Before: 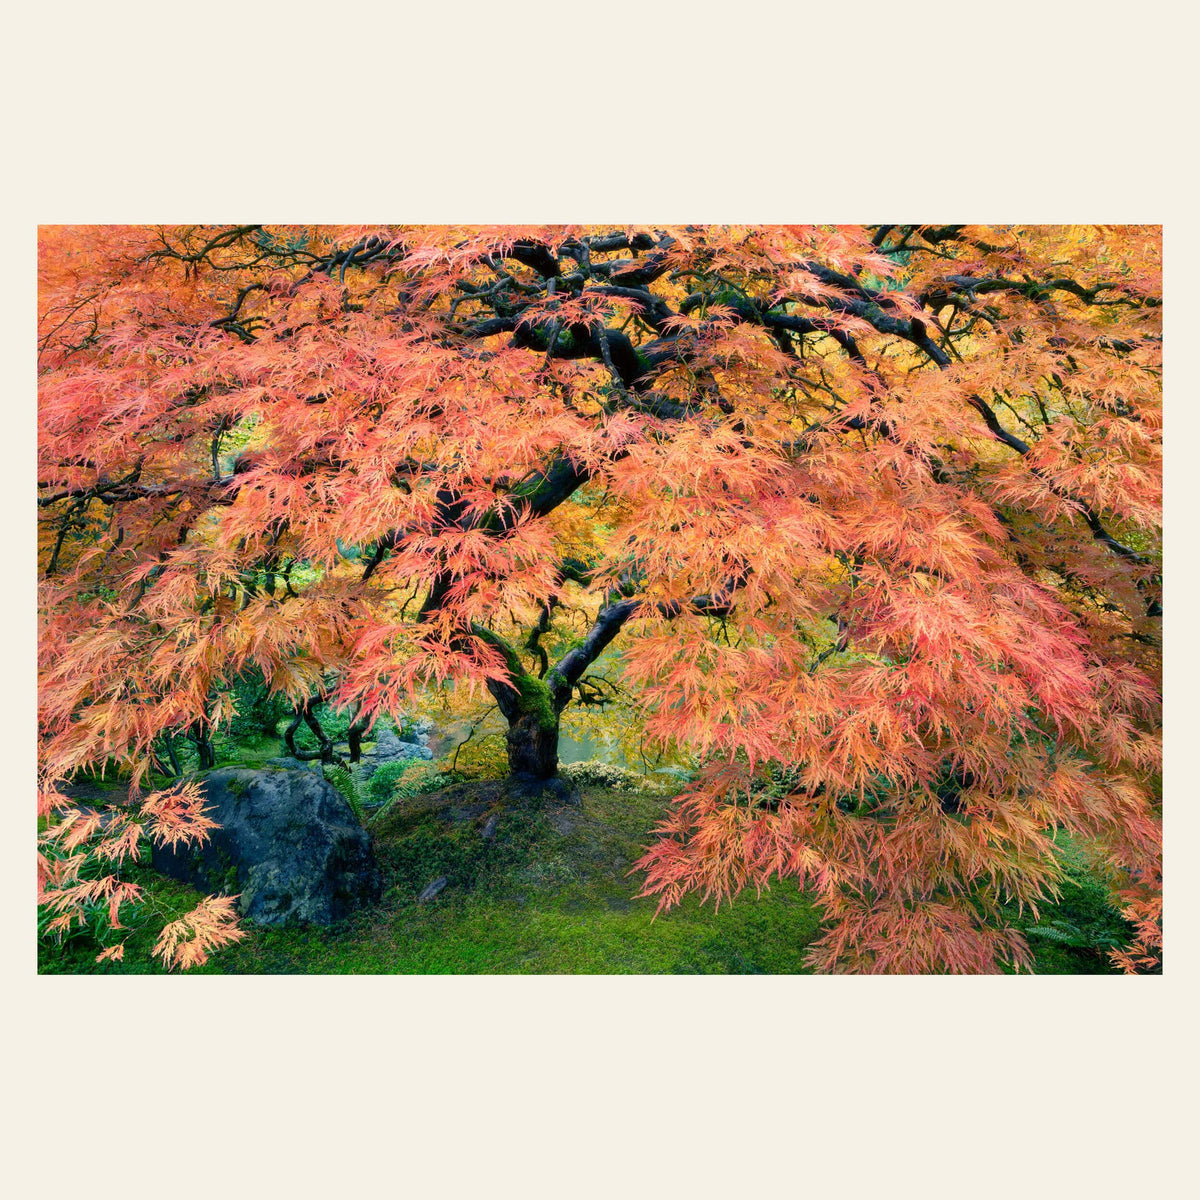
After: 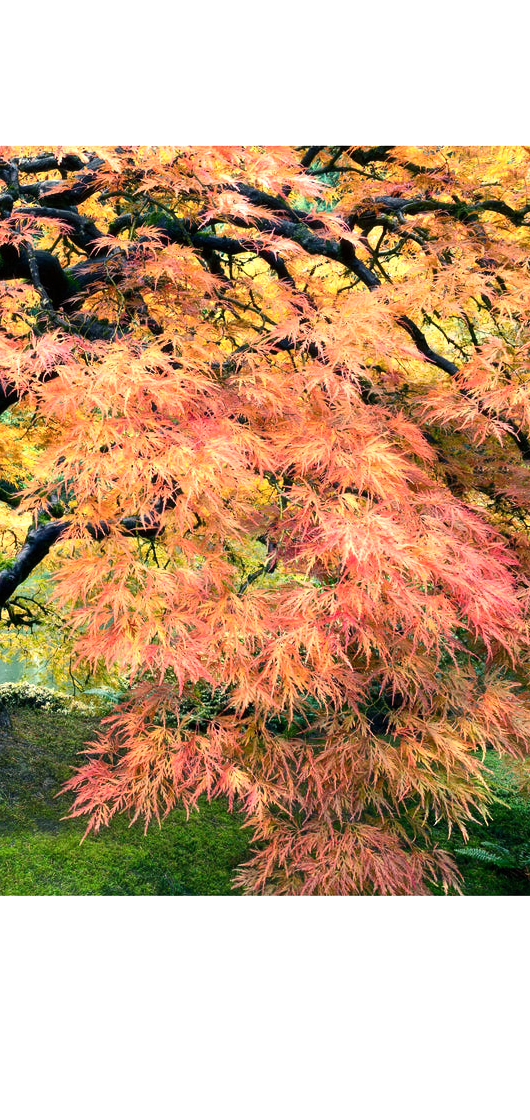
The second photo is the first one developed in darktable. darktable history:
crop: left 47.628%, top 6.643%, right 7.874%
tone equalizer: -8 EV -0.75 EV, -7 EV -0.7 EV, -6 EV -0.6 EV, -5 EV -0.4 EV, -3 EV 0.4 EV, -2 EV 0.6 EV, -1 EV 0.7 EV, +0 EV 0.75 EV, edges refinement/feathering 500, mask exposure compensation -1.57 EV, preserve details no
